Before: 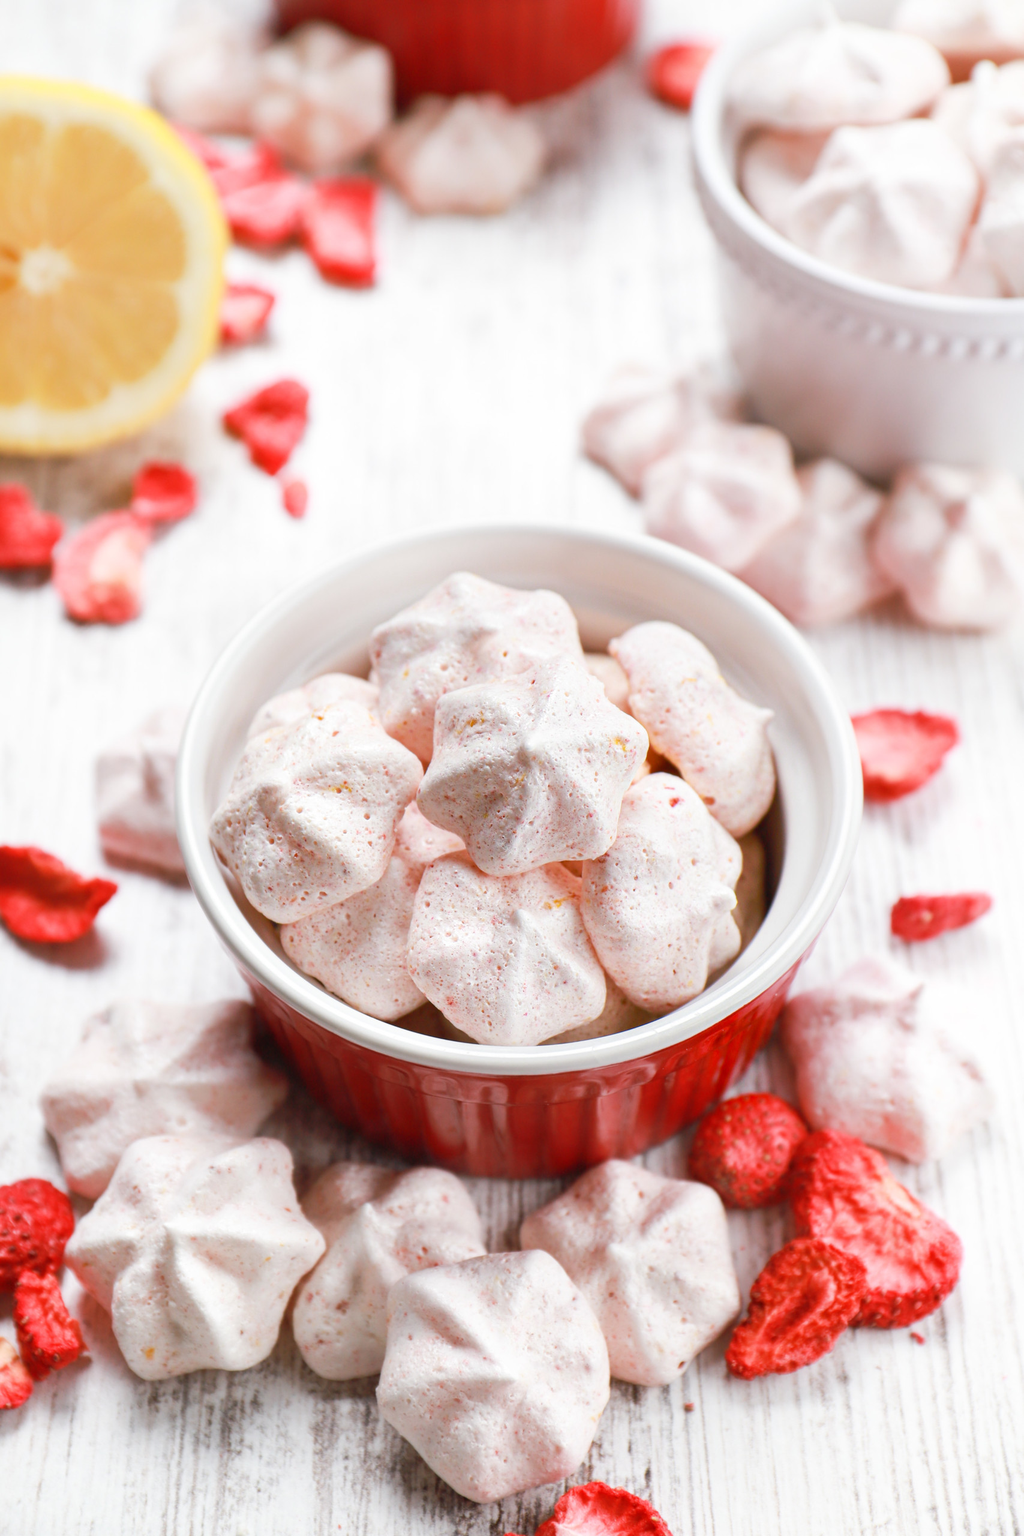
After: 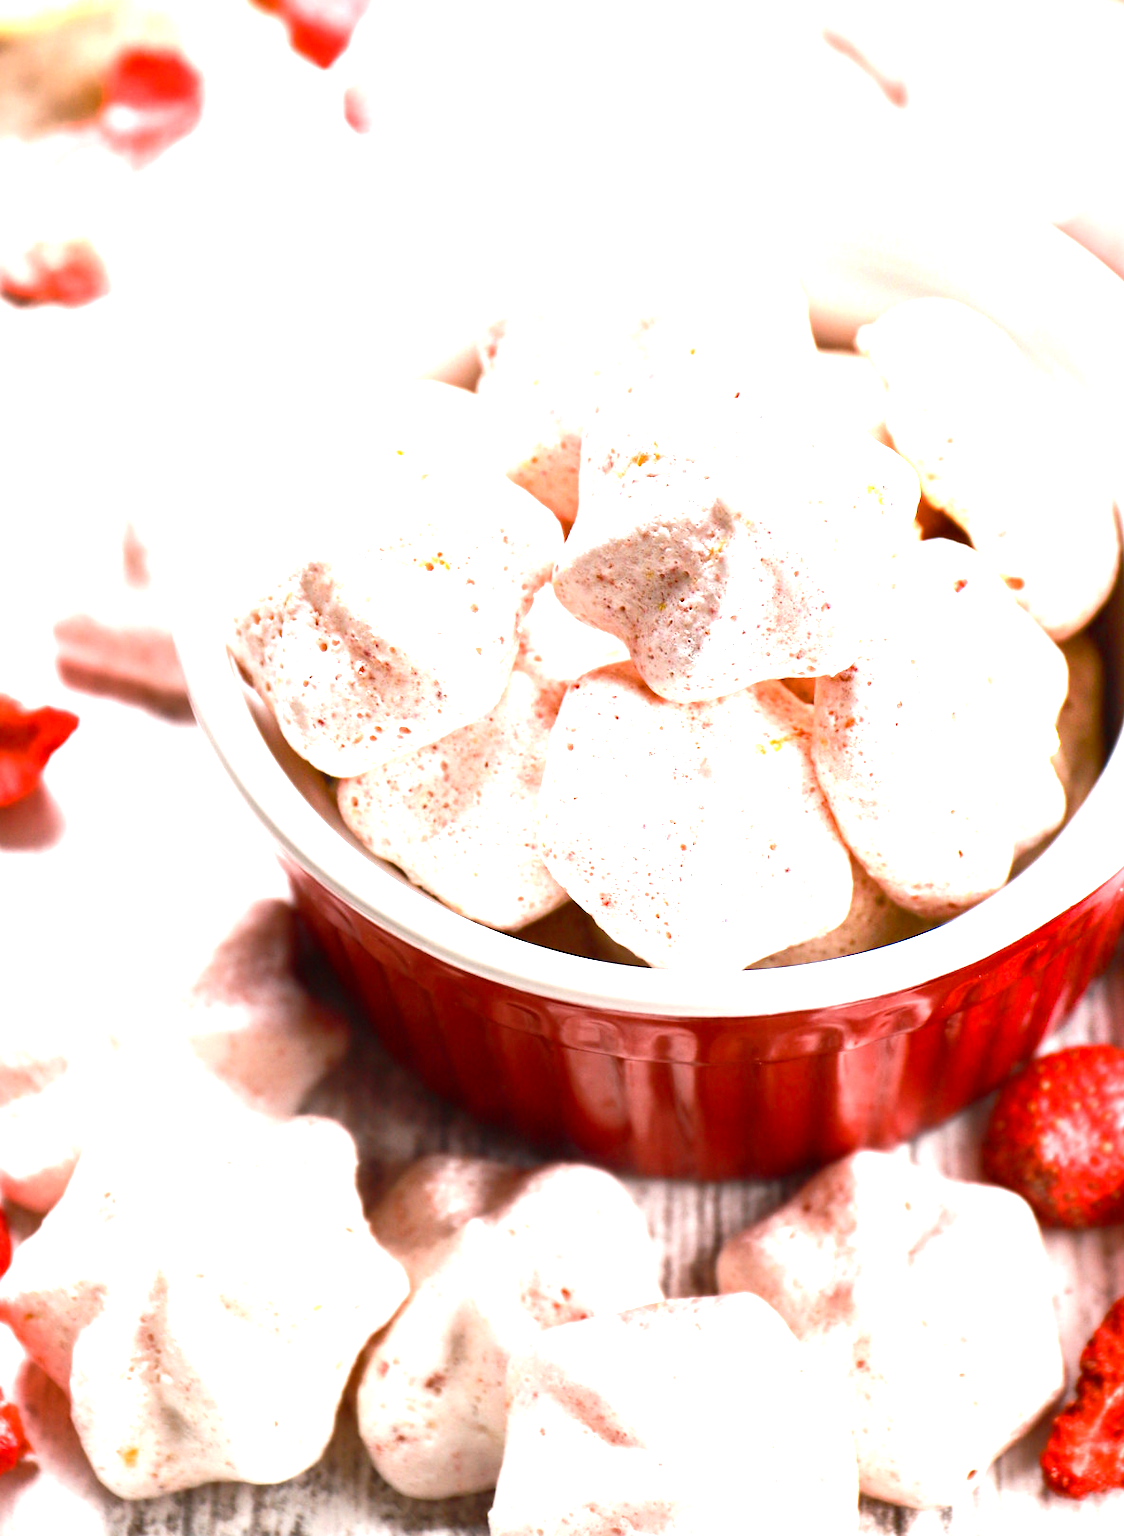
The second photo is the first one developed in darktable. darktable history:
color balance rgb: highlights gain › chroma 2.08%, highlights gain › hue 64.6°, perceptual saturation grading › global saturation 20%, perceptual saturation grading › highlights -49.575%, perceptual saturation grading › shadows 24.502%, perceptual brilliance grading › highlights 47.535%, perceptual brilliance grading › mid-tones 22.263%, perceptual brilliance grading › shadows -5.987%
crop: left 6.583%, top 28.127%, right 23.957%, bottom 8.61%
